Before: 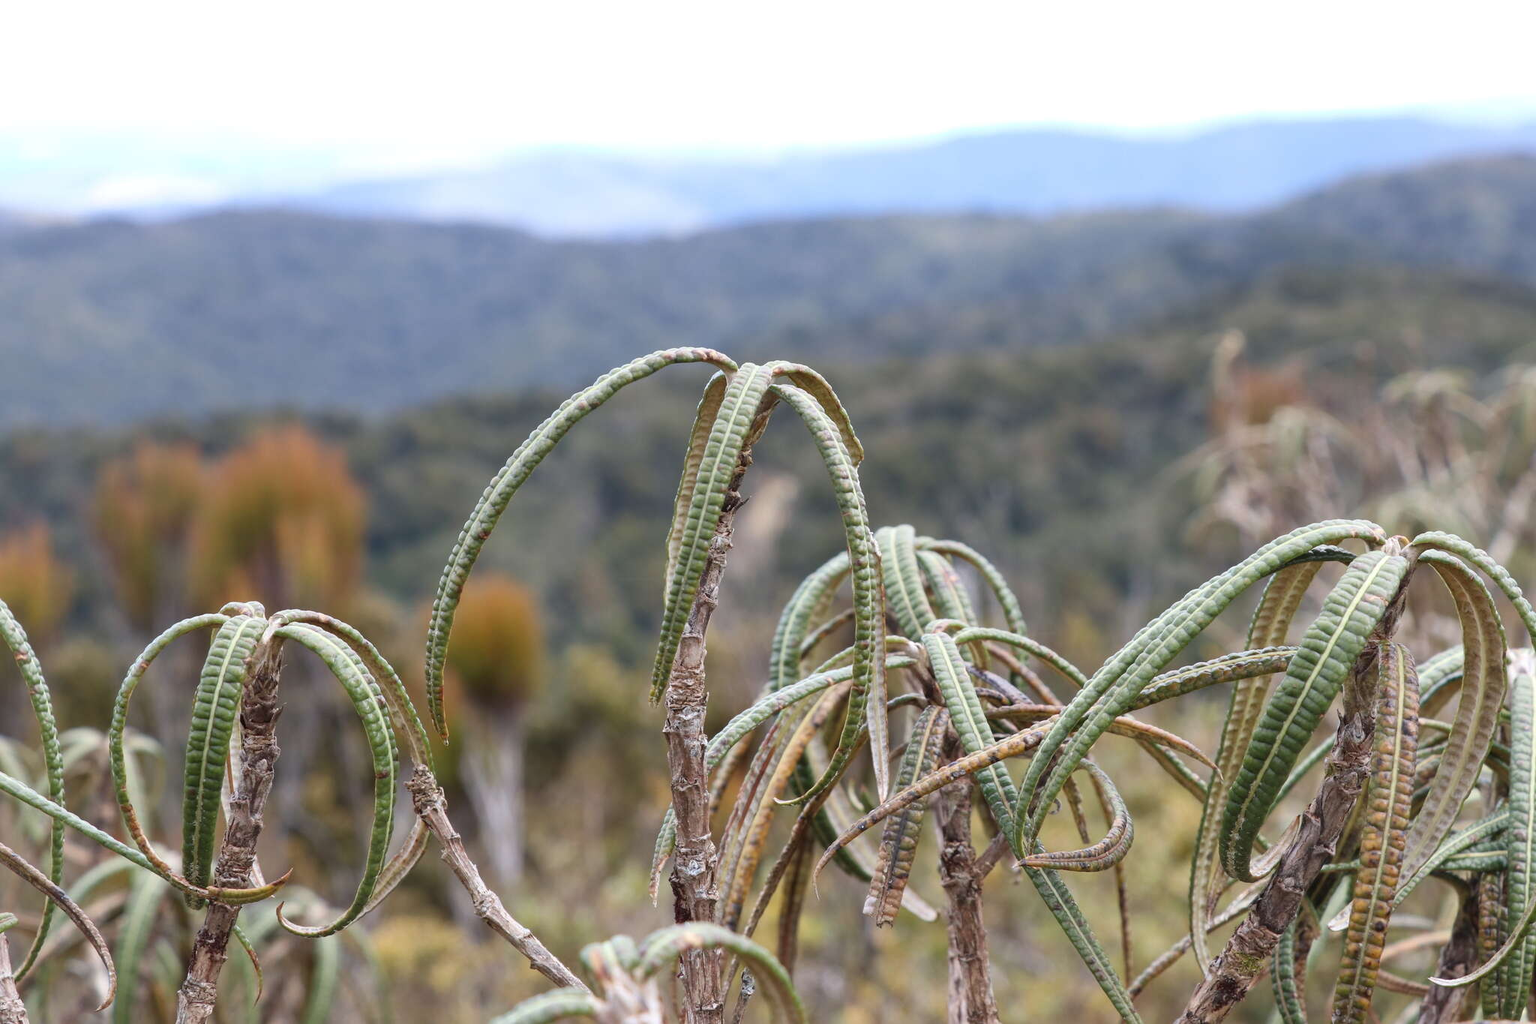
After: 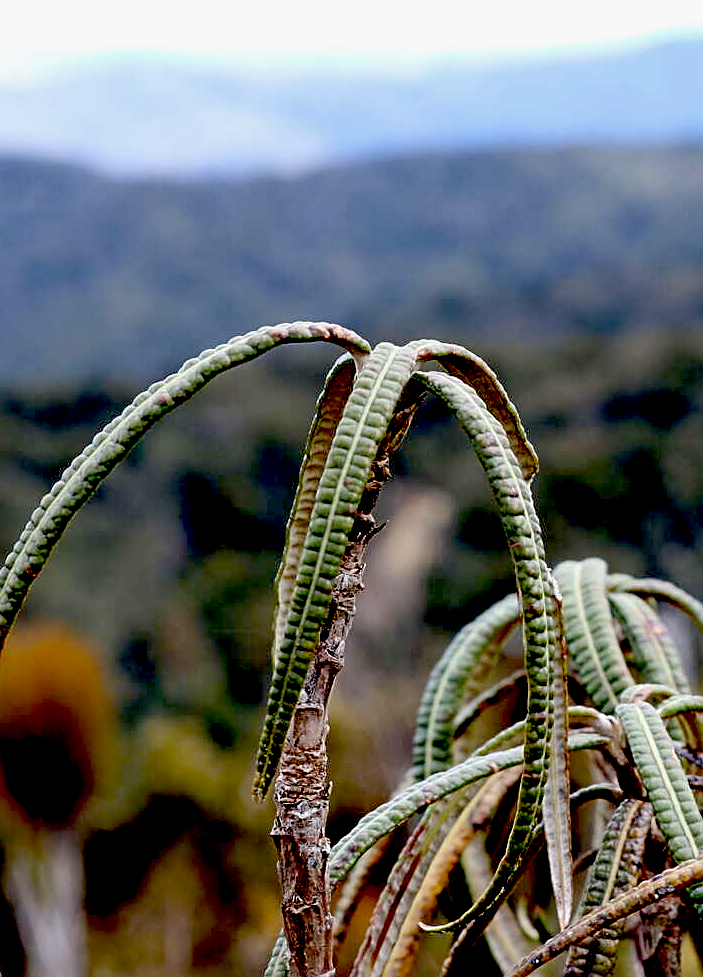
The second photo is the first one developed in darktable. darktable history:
crop and rotate: left 29.961%, top 10.35%, right 35.697%, bottom 18.074%
sharpen: on, module defaults
exposure: black level correction 0.099, exposure -0.085 EV, compensate exposure bias true, compensate highlight preservation false
